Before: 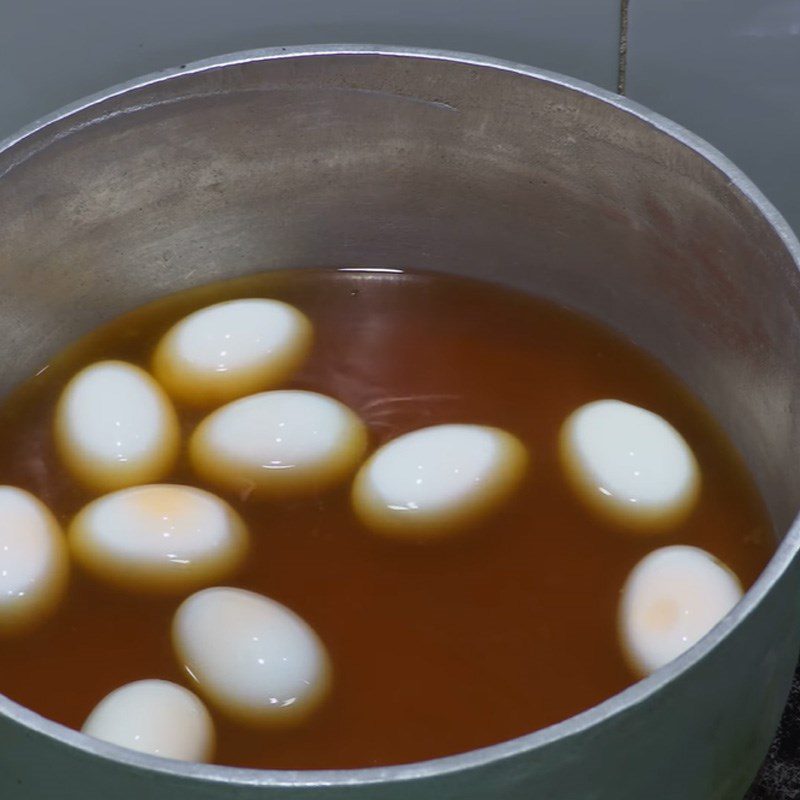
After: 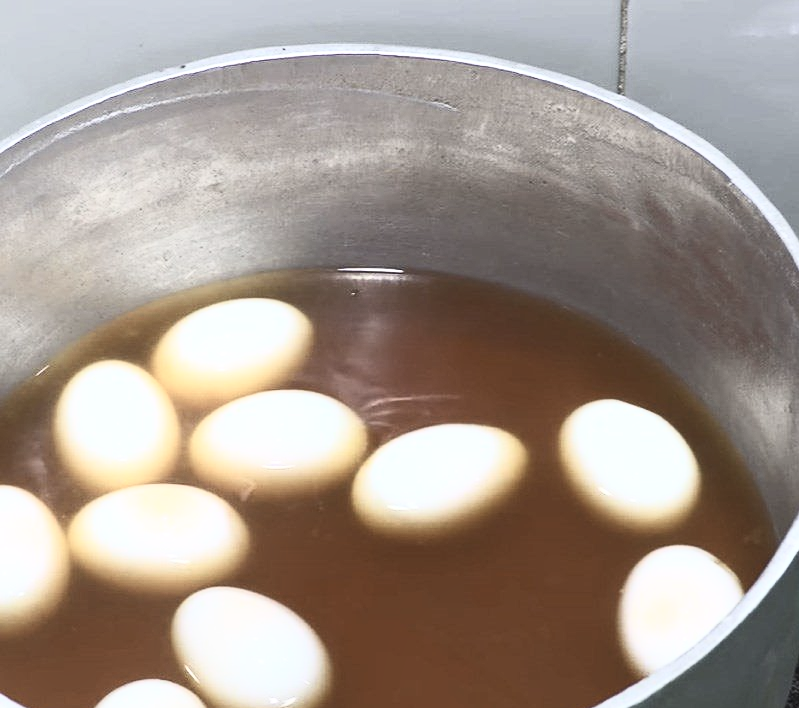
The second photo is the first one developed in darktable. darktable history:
crop and rotate: top 0%, bottom 11.478%
contrast brightness saturation: contrast 0.588, brightness 0.567, saturation -0.348
sharpen: amount 0.212
shadows and highlights: highlights 71.36, soften with gaussian
exposure: exposure 0.376 EV, compensate highlight preservation false
